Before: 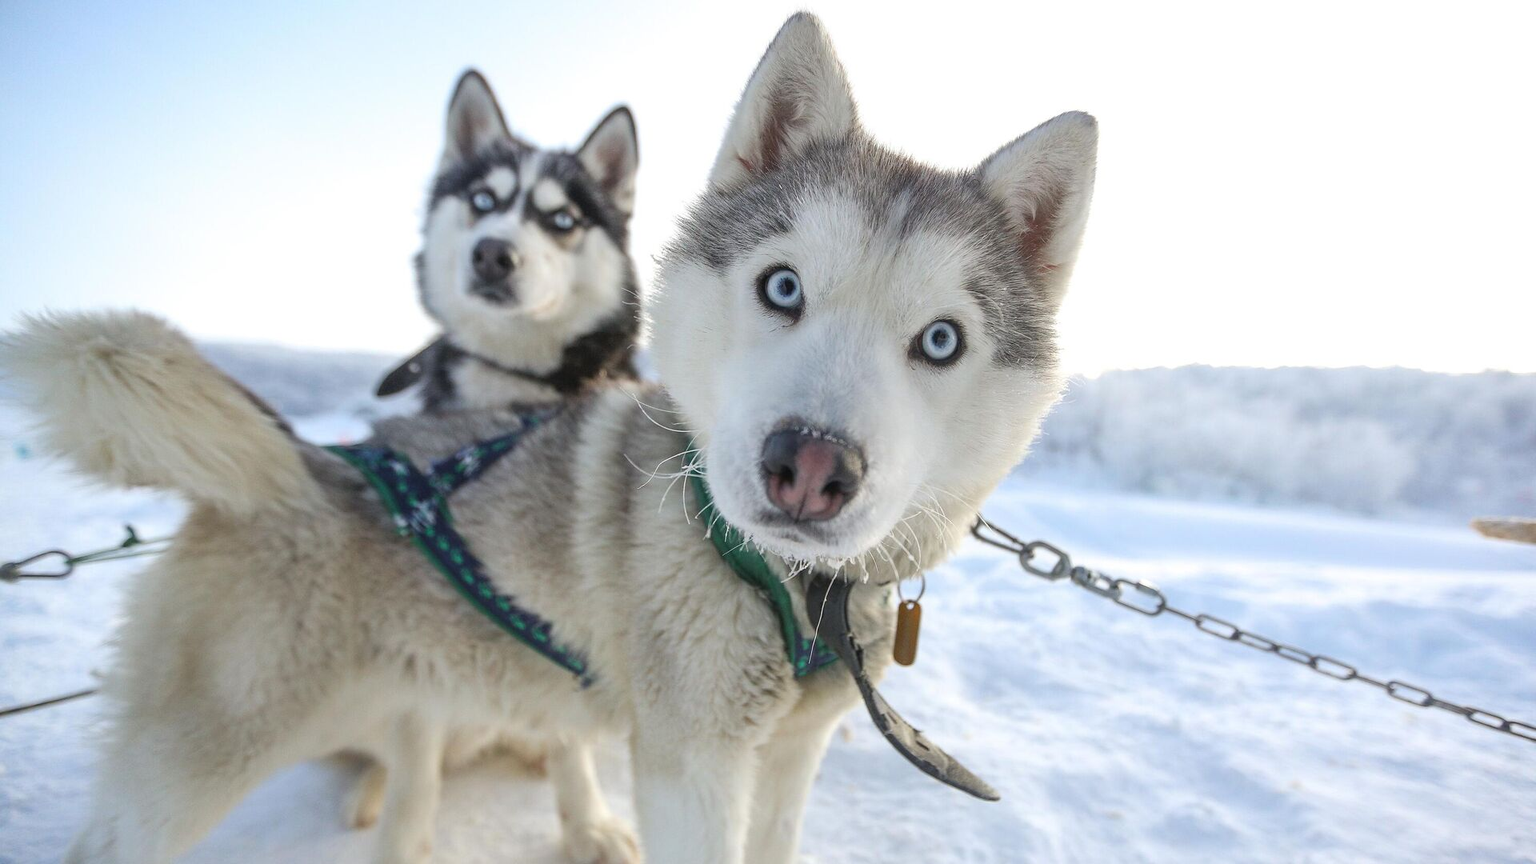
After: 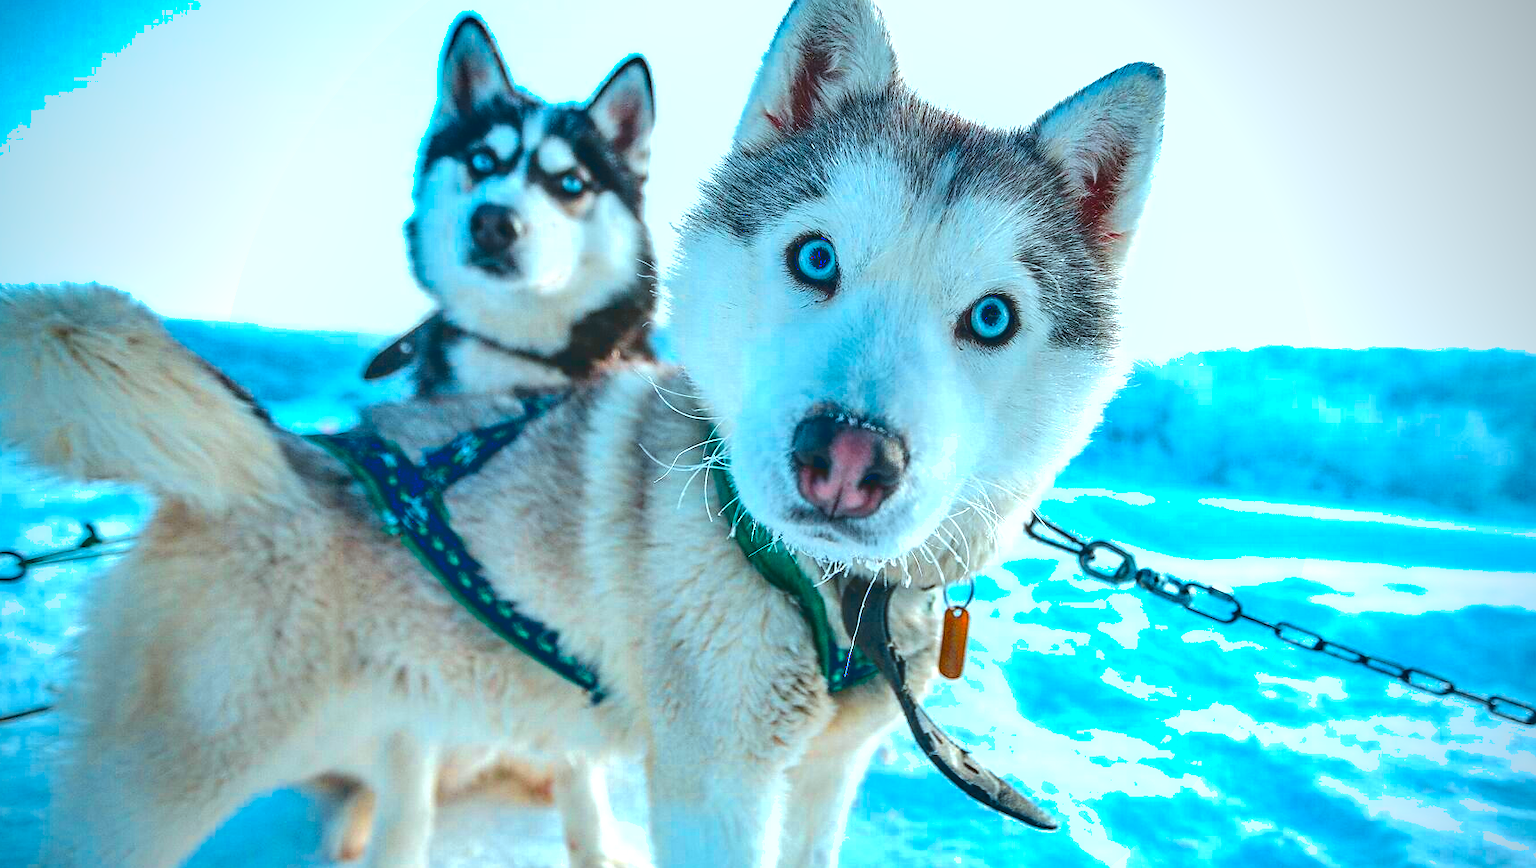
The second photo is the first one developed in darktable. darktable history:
vignetting: fall-off start 71.73%, brightness -0.586, saturation -0.11, unbound false
crop: left 3.24%, top 6.443%, right 6.827%, bottom 3.173%
exposure: black level correction 0.001, compensate highlight preservation false
shadows and highlights: soften with gaussian
color calibration: output R [1.422, -0.35, -0.252, 0], output G [-0.238, 1.259, -0.084, 0], output B [-0.081, -0.196, 1.58, 0], output brightness [0.49, 0.671, -0.57, 0], gray › normalize channels true, x 0.342, y 0.355, temperature 5138.83 K, gamut compression 0.029
tone curve: curves: ch0 [(0, 0) (0.003, 0.177) (0.011, 0.177) (0.025, 0.176) (0.044, 0.178) (0.069, 0.186) (0.1, 0.194) (0.136, 0.203) (0.177, 0.223) (0.224, 0.255) (0.277, 0.305) (0.335, 0.383) (0.399, 0.467) (0.468, 0.546) (0.543, 0.616) (0.623, 0.694) (0.709, 0.764) (0.801, 0.834) (0.898, 0.901) (1, 1)], color space Lab, linked channels, preserve colors none
local contrast: on, module defaults
sharpen: radius 1.824, amount 0.404, threshold 1.426
